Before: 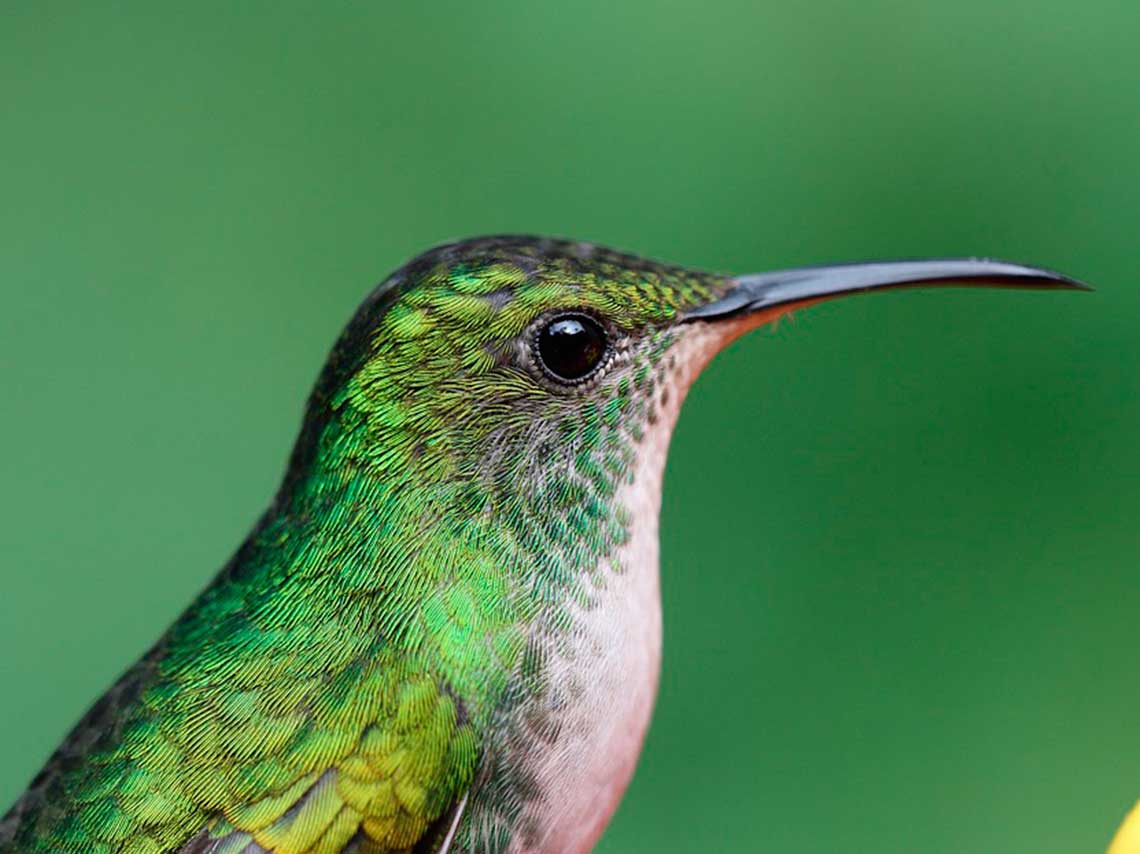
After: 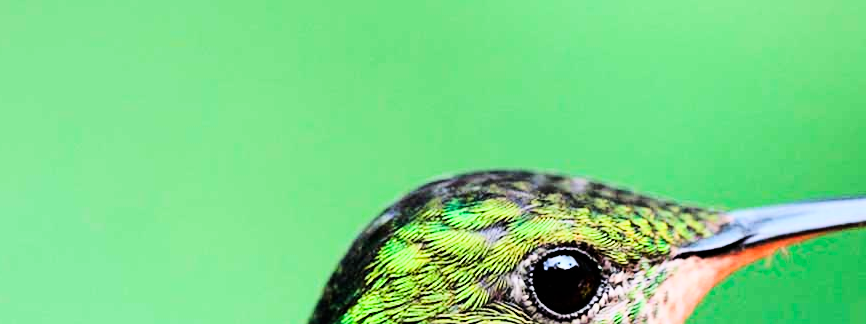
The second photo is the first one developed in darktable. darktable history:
tone curve: curves: ch0 [(0, 0) (0.003, 0.003) (0.011, 0.013) (0.025, 0.028) (0.044, 0.05) (0.069, 0.079) (0.1, 0.113) (0.136, 0.154) (0.177, 0.201) (0.224, 0.268) (0.277, 0.38) (0.335, 0.486) (0.399, 0.588) (0.468, 0.688) (0.543, 0.787) (0.623, 0.854) (0.709, 0.916) (0.801, 0.957) (0.898, 0.978) (1, 1)], color space Lab, linked channels, preserve colors none
sharpen: amount 0.206
crop: left 0.545%, top 7.642%, right 23.483%, bottom 54.345%
exposure: exposure 0.516 EV, compensate highlight preservation false
filmic rgb: black relative exposure -7.65 EV, white relative exposure 4.56 EV, threshold 3.02 EV, hardness 3.61, enable highlight reconstruction true
